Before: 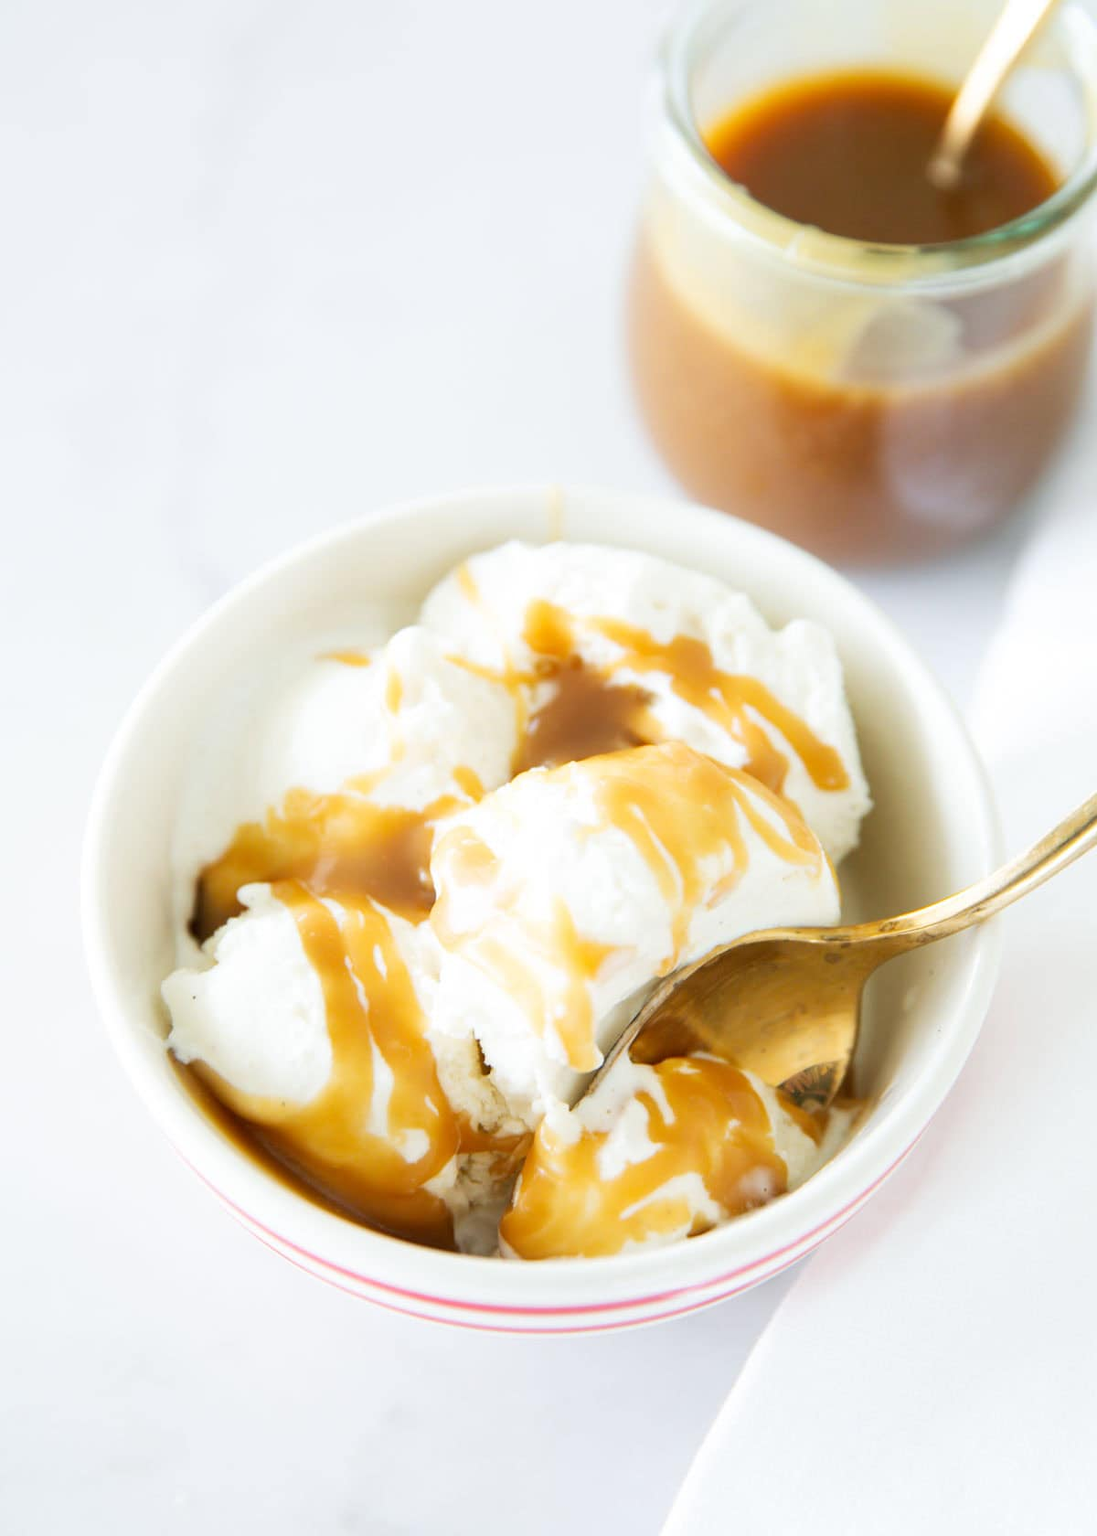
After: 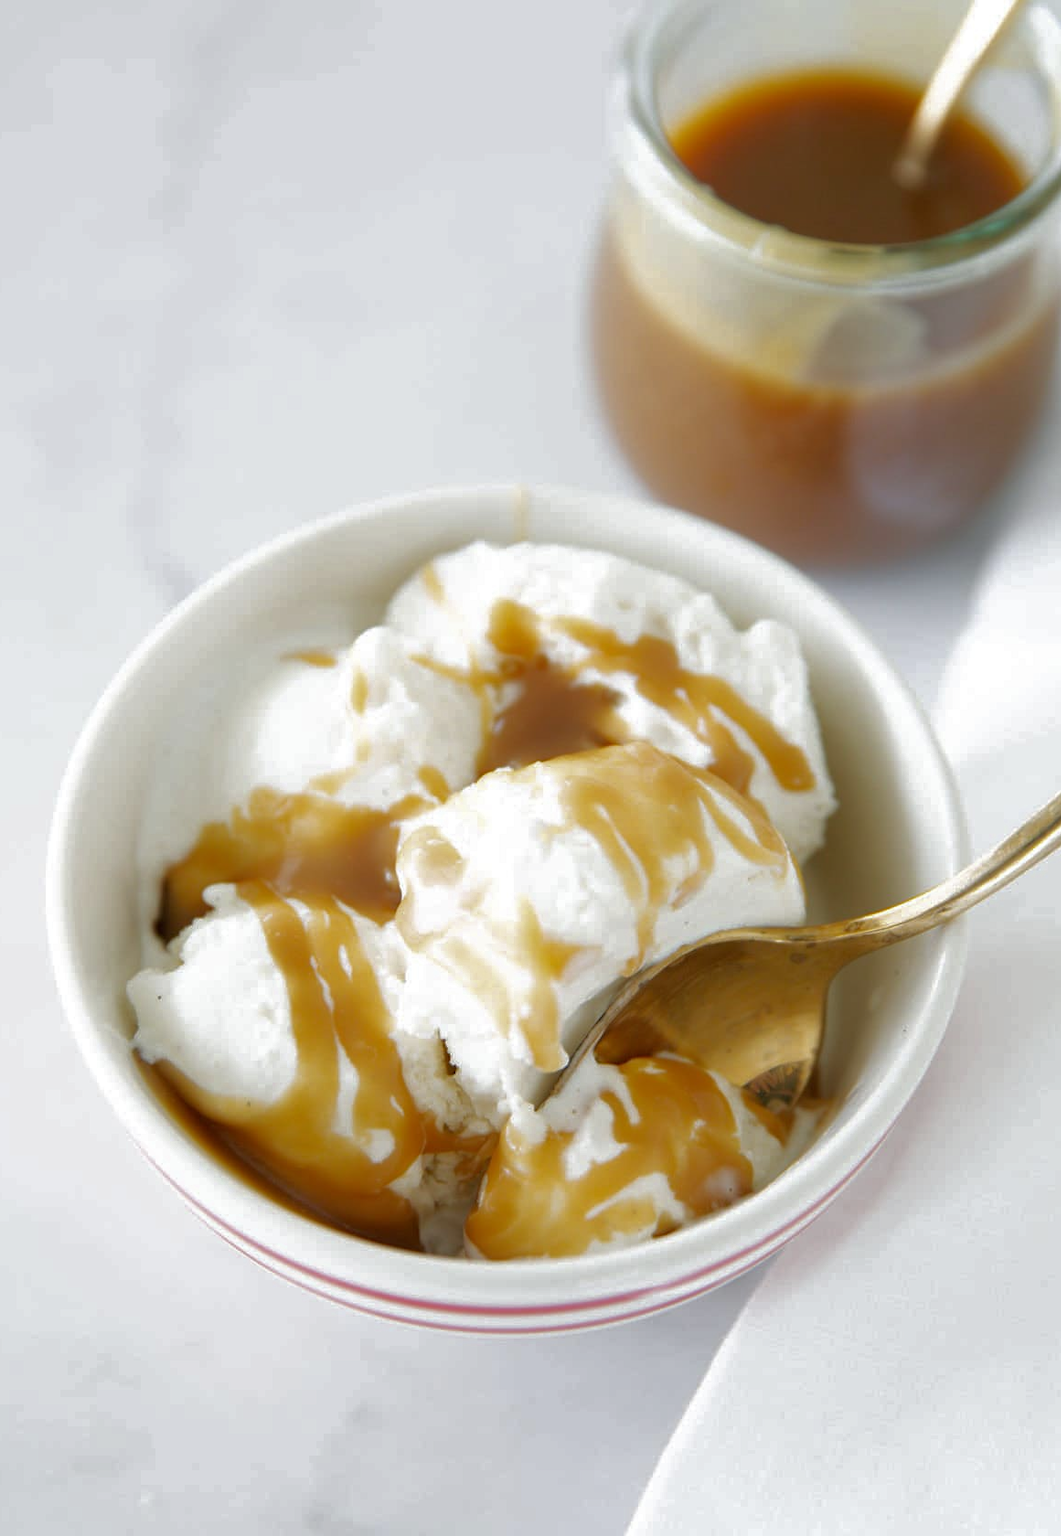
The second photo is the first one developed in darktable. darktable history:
crop and rotate: left 3.238%
base curve: curves: ch0 [(0, 0) (0.826, 0.587) (1, 1)]
